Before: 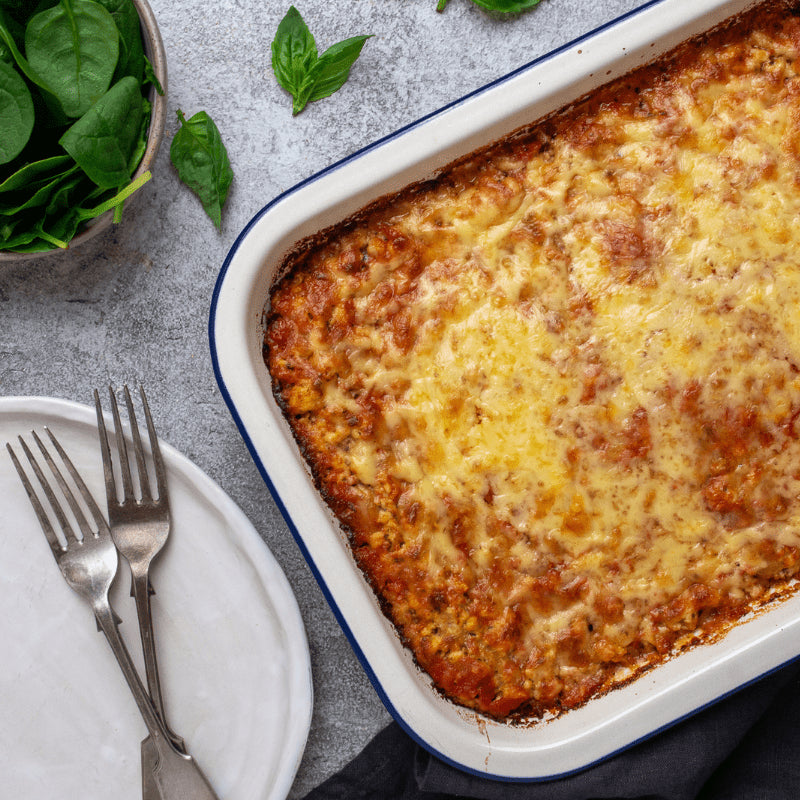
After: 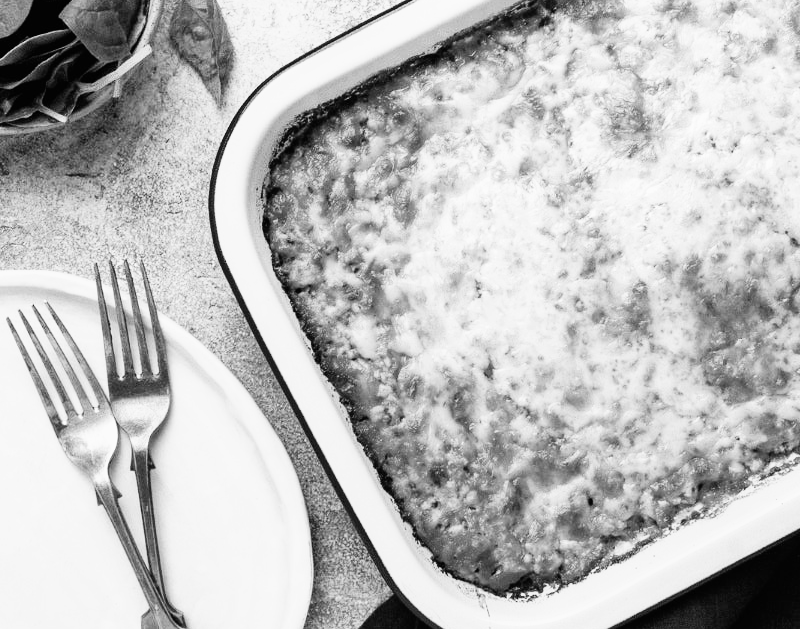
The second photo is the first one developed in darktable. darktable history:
white balance: emerald 1
monochrome: a -6.99, b 35.61, size 1.4
base curve: curves: ch0 [(0, 0) (0.007, 0.004) (0.027, 0.03) (0.046, 0.07) (0.207, 0.54) (0.442, 0.872) (0.673, 0.972) (1, 1)], preserve colors none
crop and rotate: top 15.774%, bottom 5.506%
